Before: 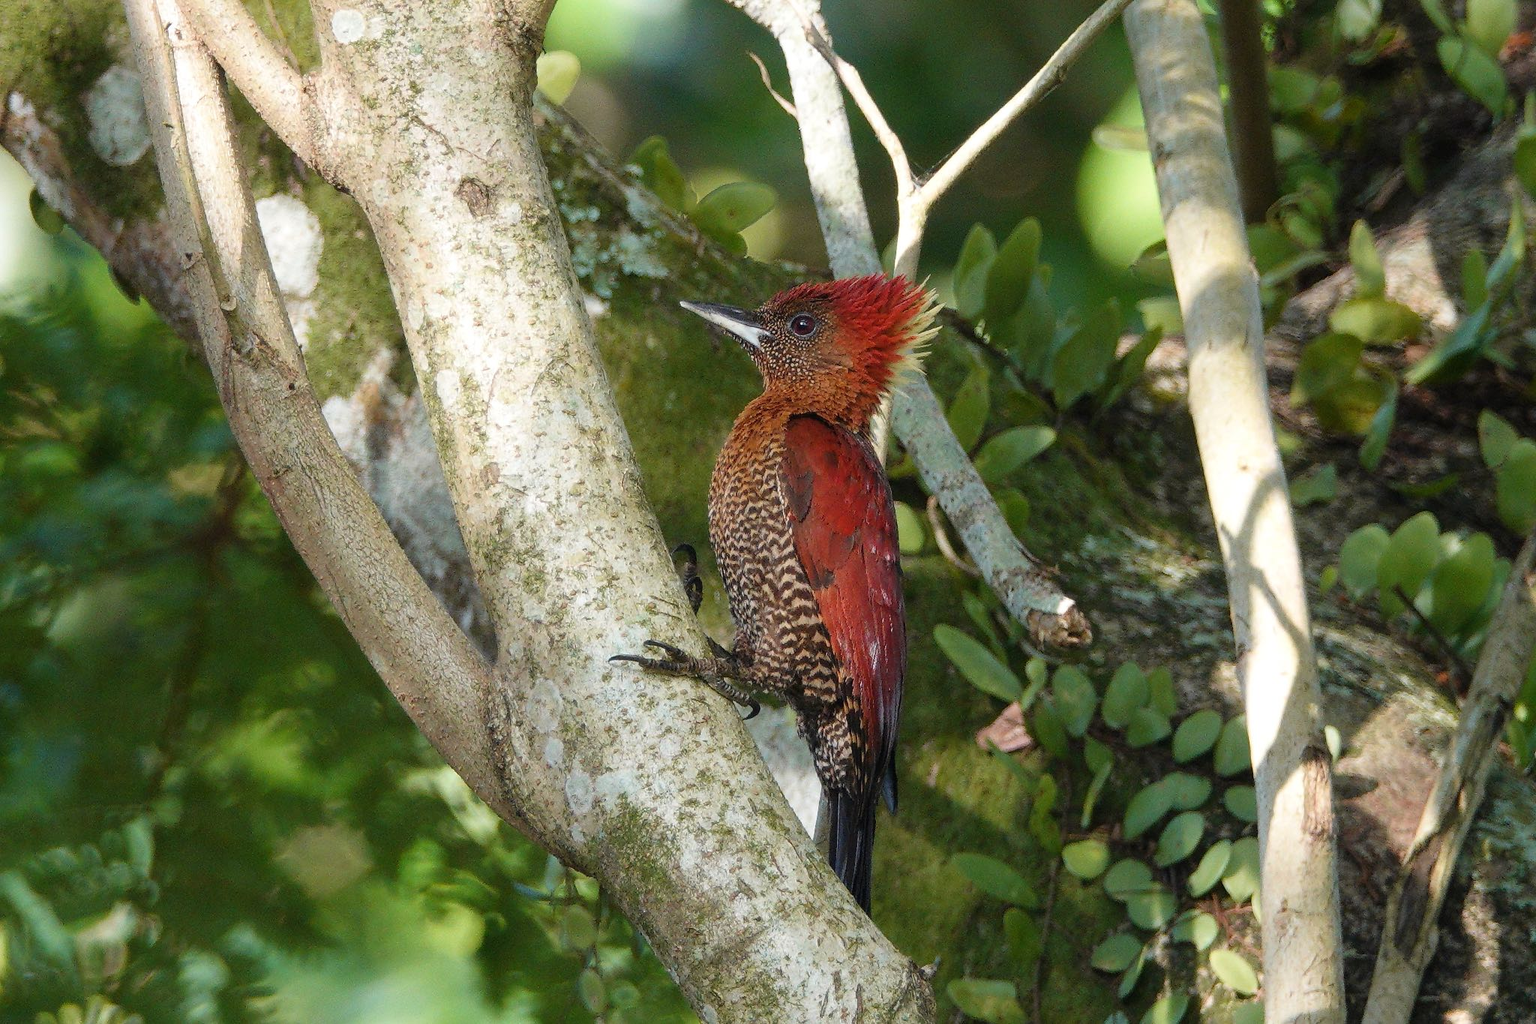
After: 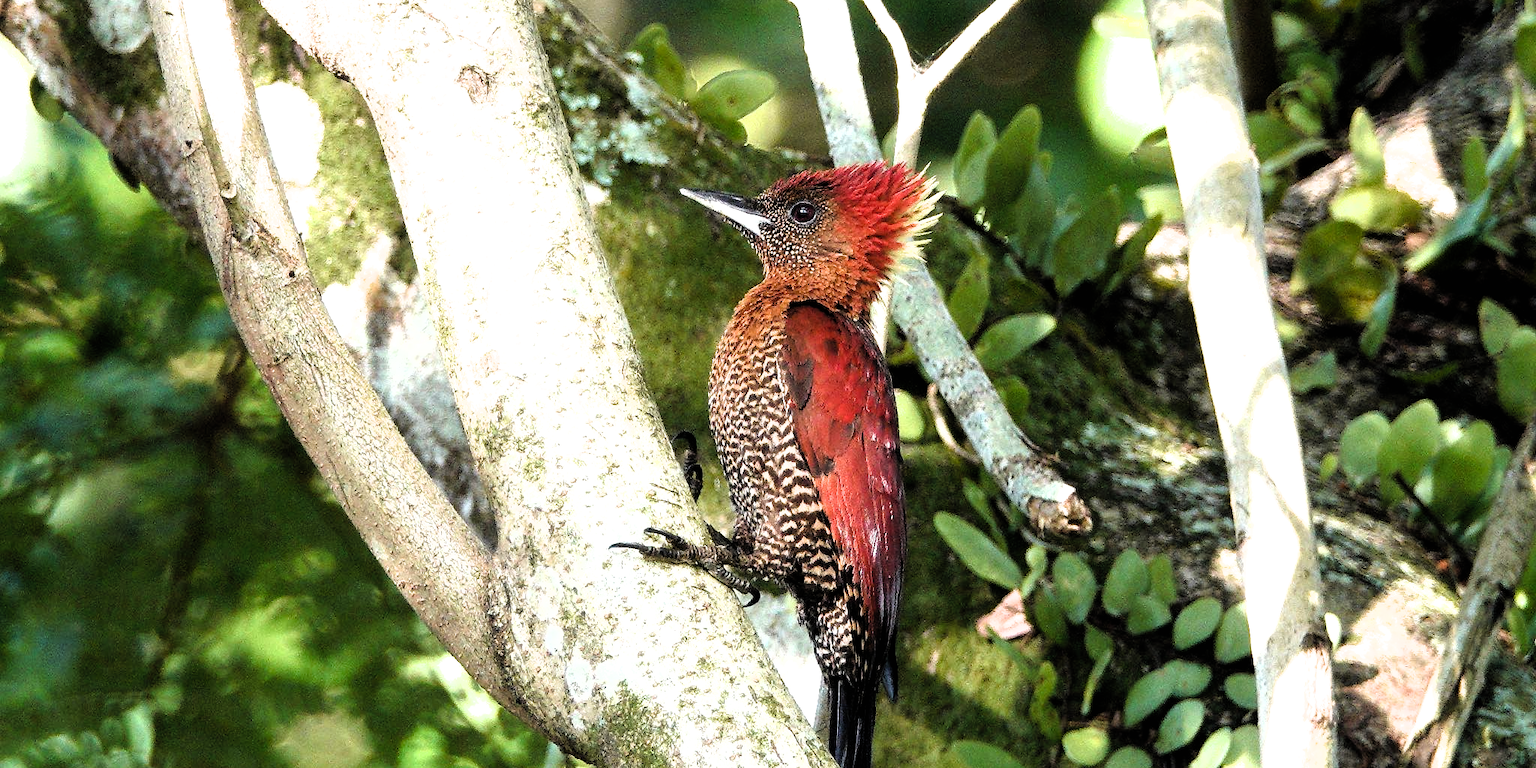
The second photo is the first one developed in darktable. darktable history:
exposure: exposure 0.669 EV, compensate exposure bias true, compensate highlight preservation false
contrast brightness saturation: contrast 0.029, brightness 0.056, saturation 0.133
crop: top 11.045%, bottom 13.877%
filmic rgb: black relative exposure -8.24 EV, white relative exposure 2.23 EV, hardness 7.07, latitude 85.2%, contrast 1.703, highlights saturation mix -4.49%, shadows ↔ highlights balance -2.58%
